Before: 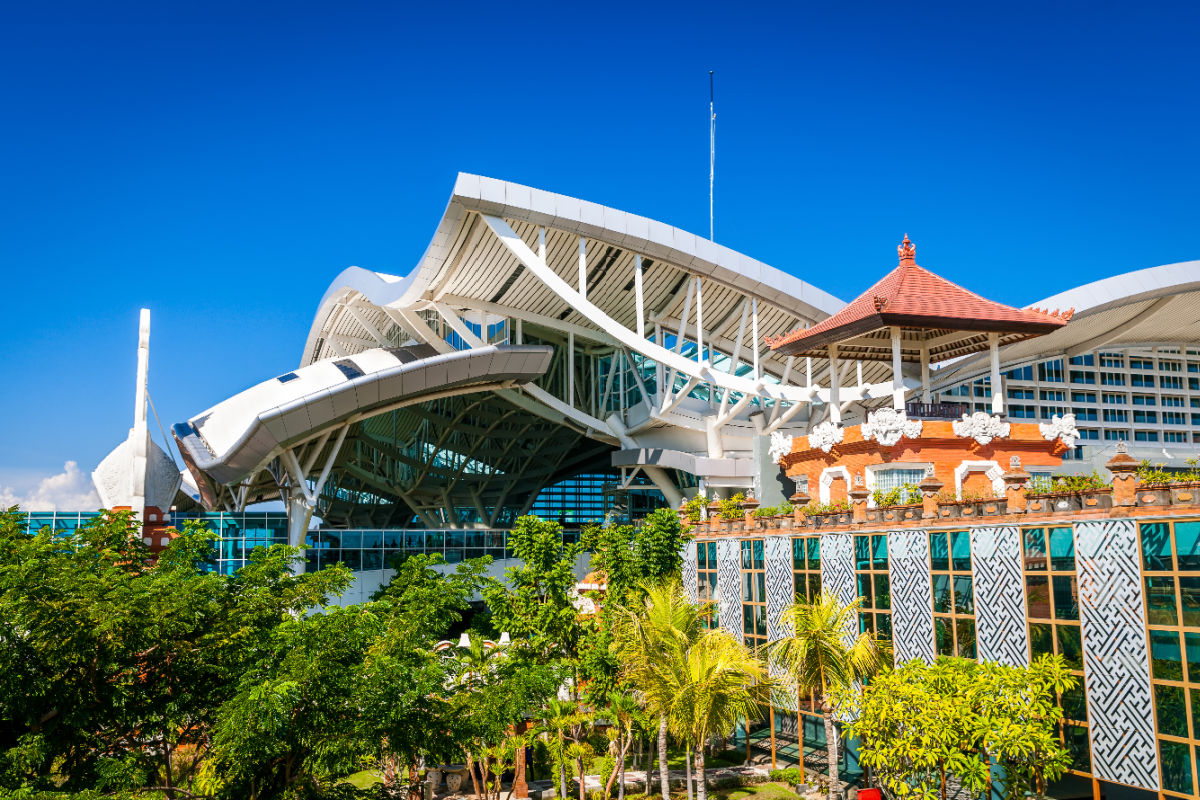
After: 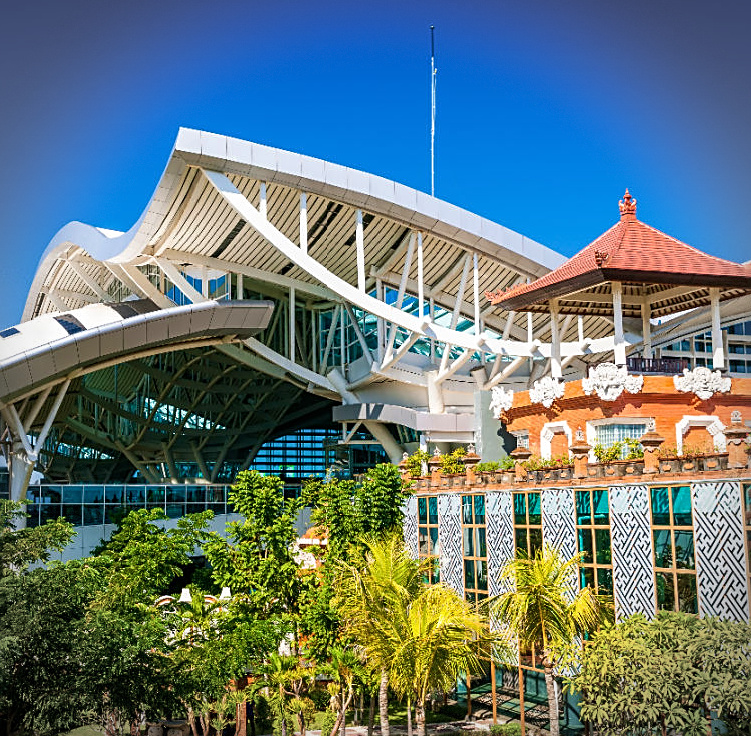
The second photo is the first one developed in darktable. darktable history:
contrast equalizer: y [[0.5 ×6], [0.5 ×6], [0.5, 0.5, 0.501, 0.545, 0.707, 0.863], [0 ×6], [0 ×6]]
crop and rotate: left 23.272%, top 5.637%, right 14.073%, bottom 2.303%
vignetting: fall-off radius 45.49%, dithering 8-bit output
sharpen: on, module defaults
velvia: on, module defaults
